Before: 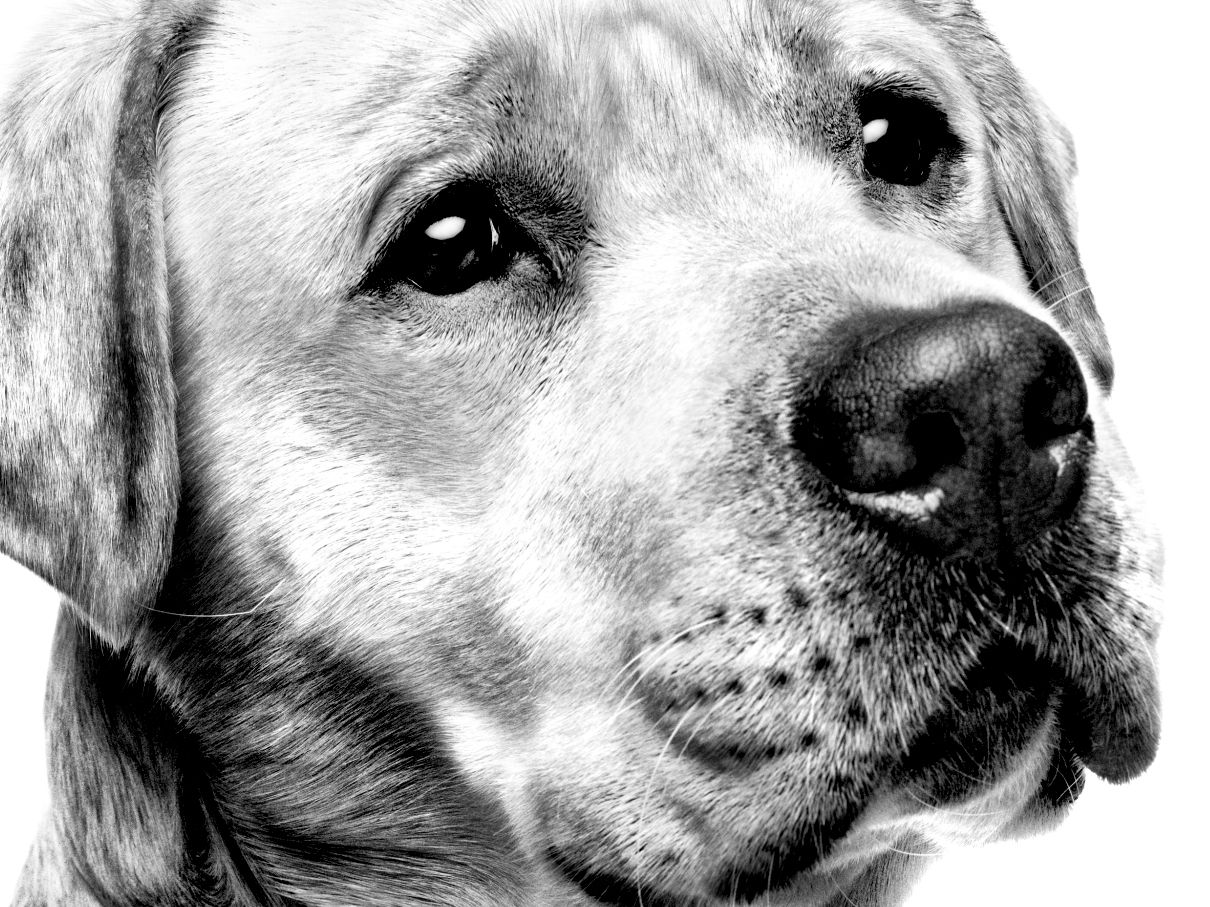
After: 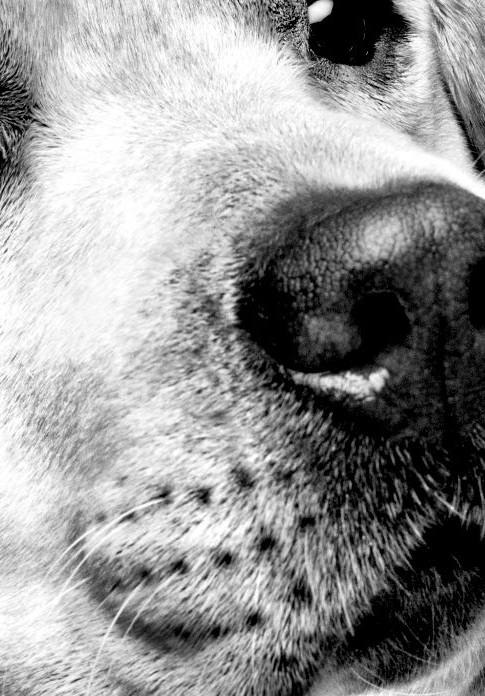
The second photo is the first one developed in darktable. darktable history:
crop: left 45.915%, top 13.239%, right 13.957%, bottom 9.942%
